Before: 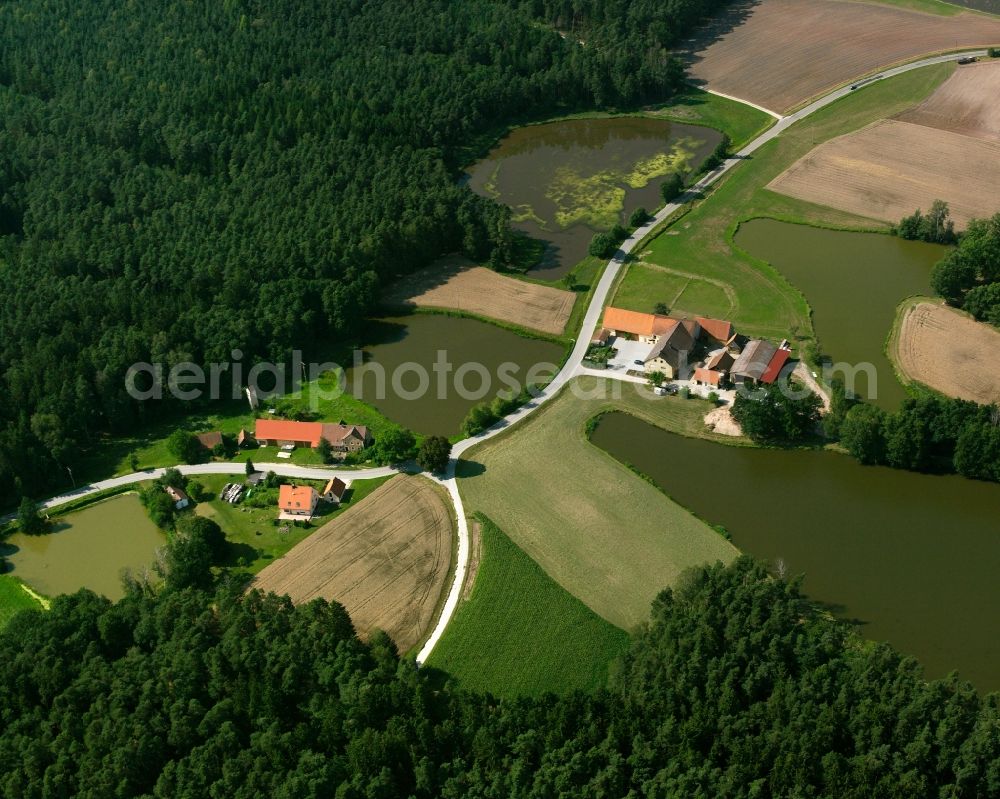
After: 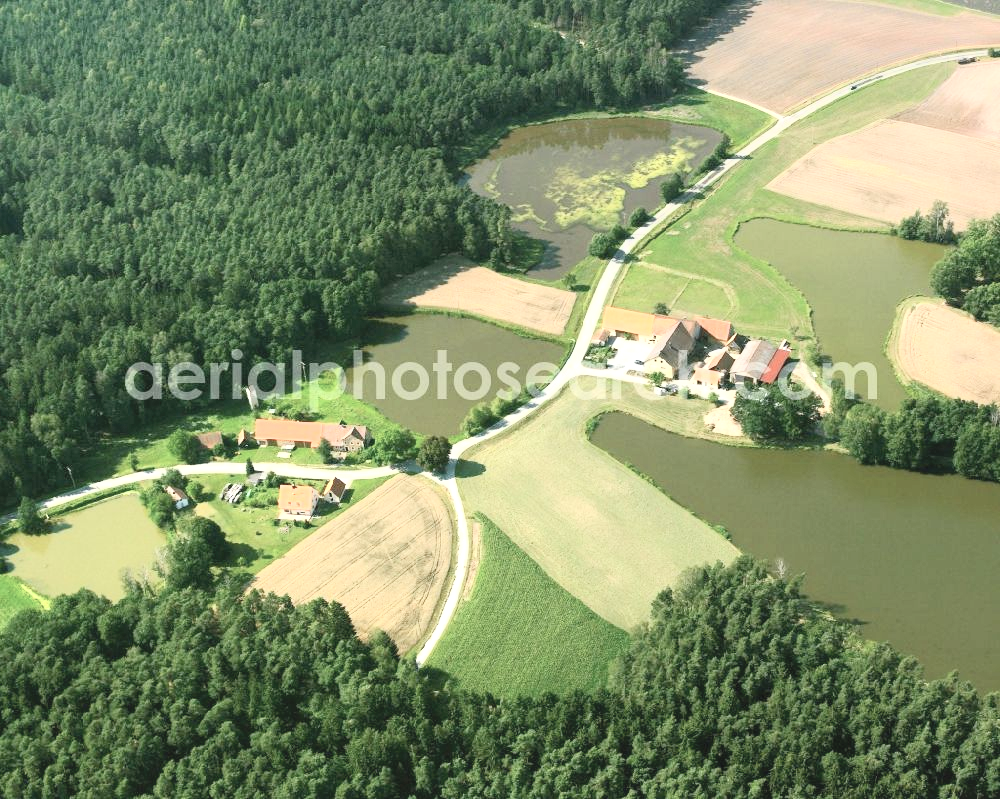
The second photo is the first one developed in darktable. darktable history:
shadows and highlights: shadows 62.99, white point adjustment 0.509, highlights -34.01, compress 83.78%
exposure: black level correction 0, exposure 1.105 EV, compensate exposure bias true, compensate highlight preservation false
contrast brightness saturation: contrast 0.419, brightness 0.565, saturation -0.198
tone equalizer: -8 EV 0.215 EV, -7 EV 0.445 EV, -6 EV 0.443 EV, -5 EV 0.237 EV, -3 EV -0.246 EV, -2 EV -0.419 EV, -1 EV -0.391 EV, +0 EV -0.238 EV, edges refinement/feathering 500, mask exposure compensation -1.57 EV, preserve details no
